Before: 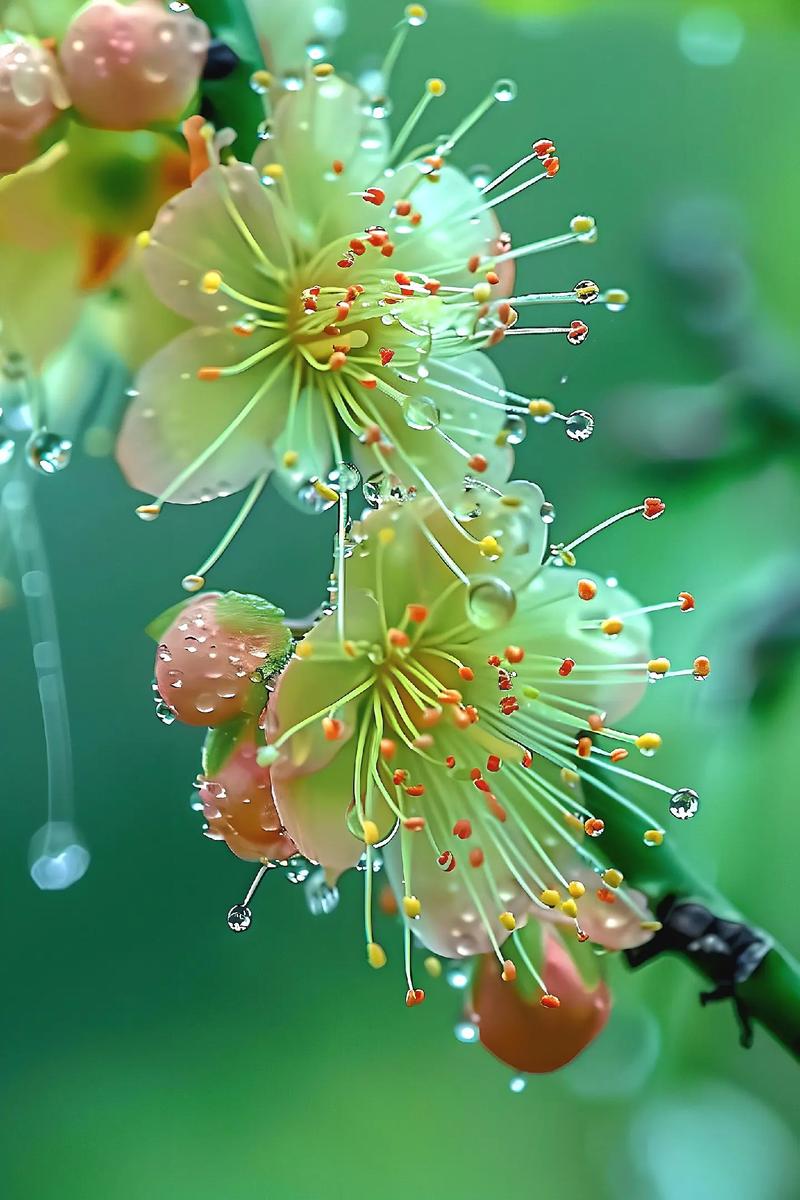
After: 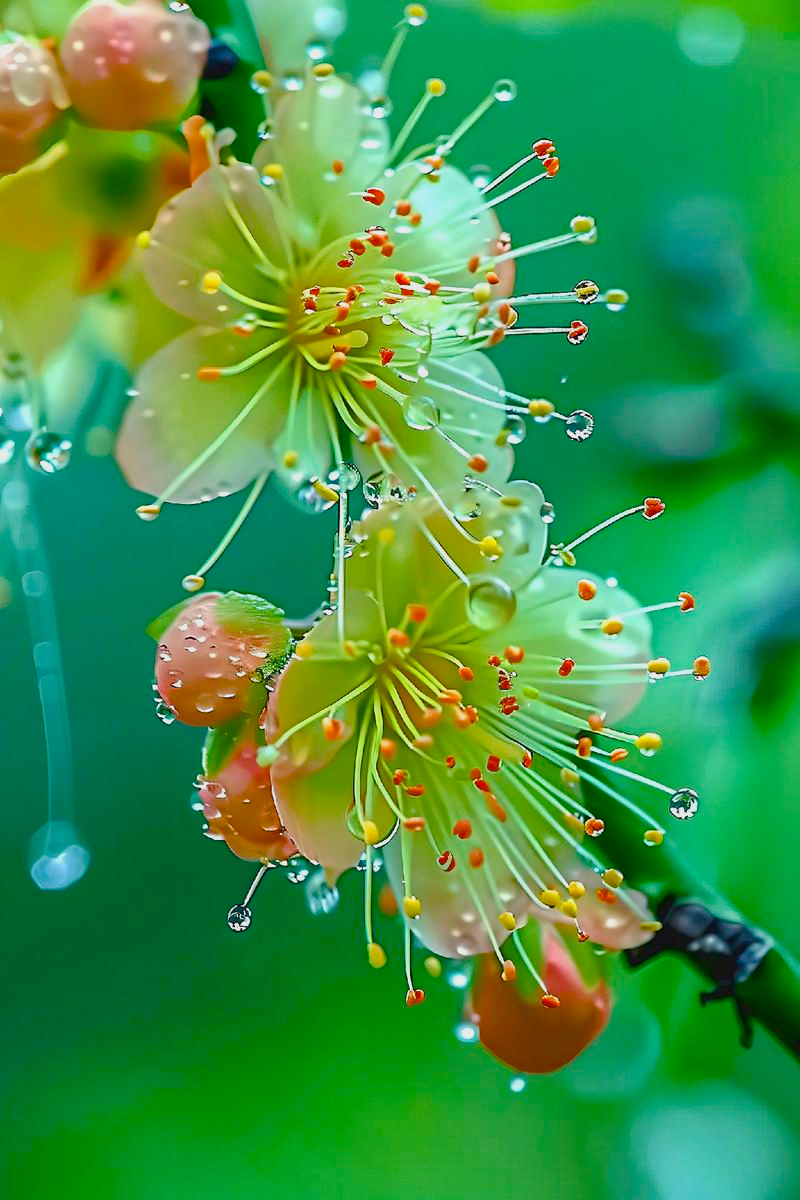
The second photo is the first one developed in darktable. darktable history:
color balance rgb: linear chroma grading › global chroma 15.334%, perceptual saturation grading › global saturation 23.575%, perceptual saturation grading › highlights -24.003%, perceptual saturation grading › mid-tones 24.693%, perceptual saturation grading › shadows 40.821%, contrast -10.347%
